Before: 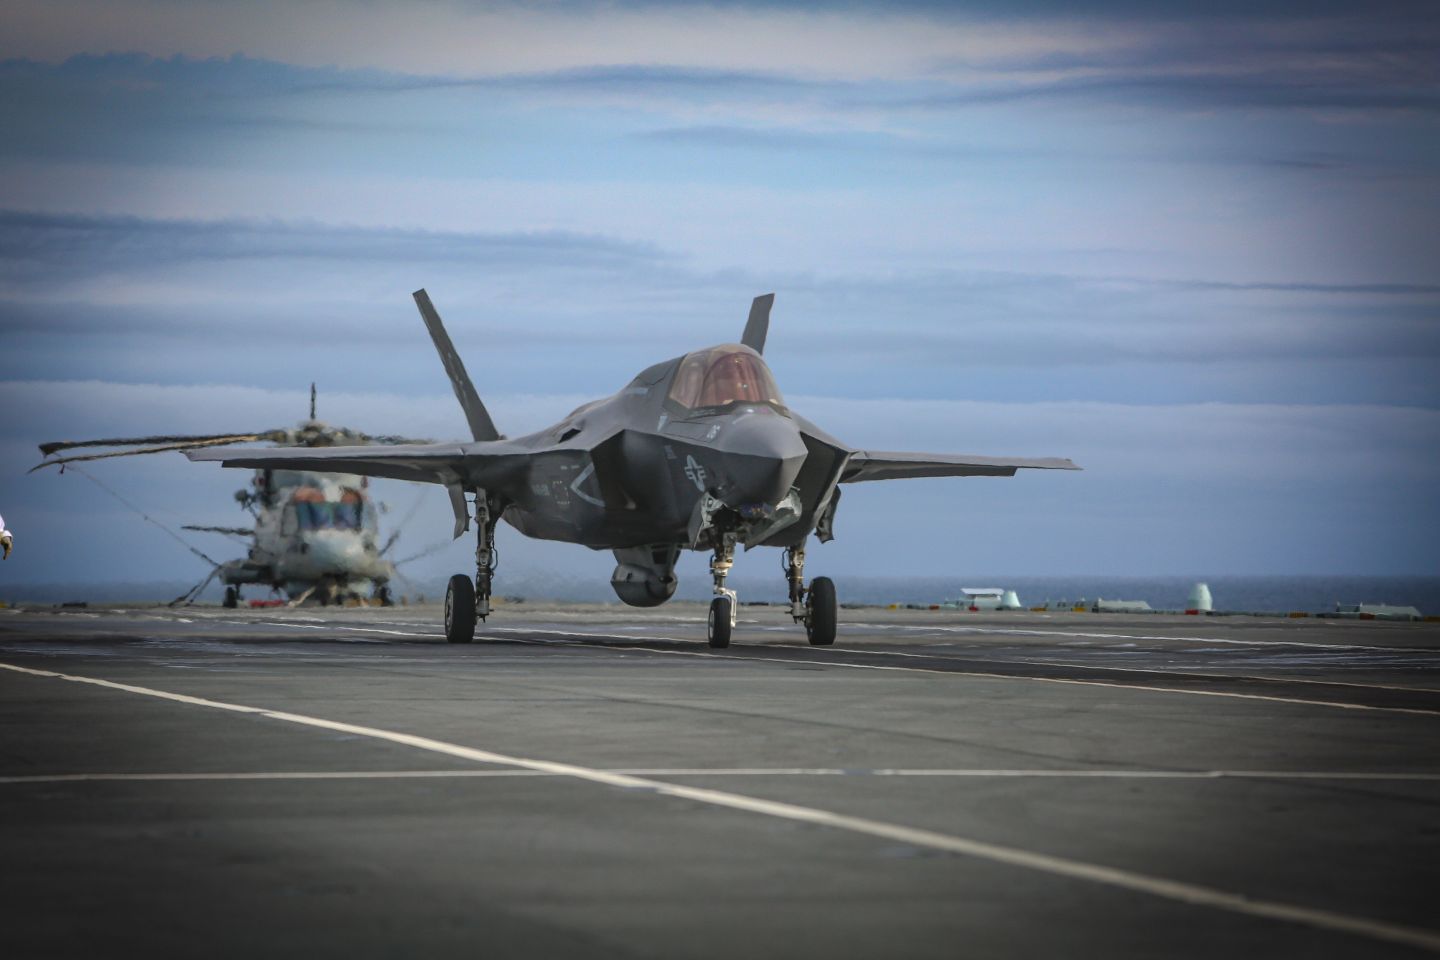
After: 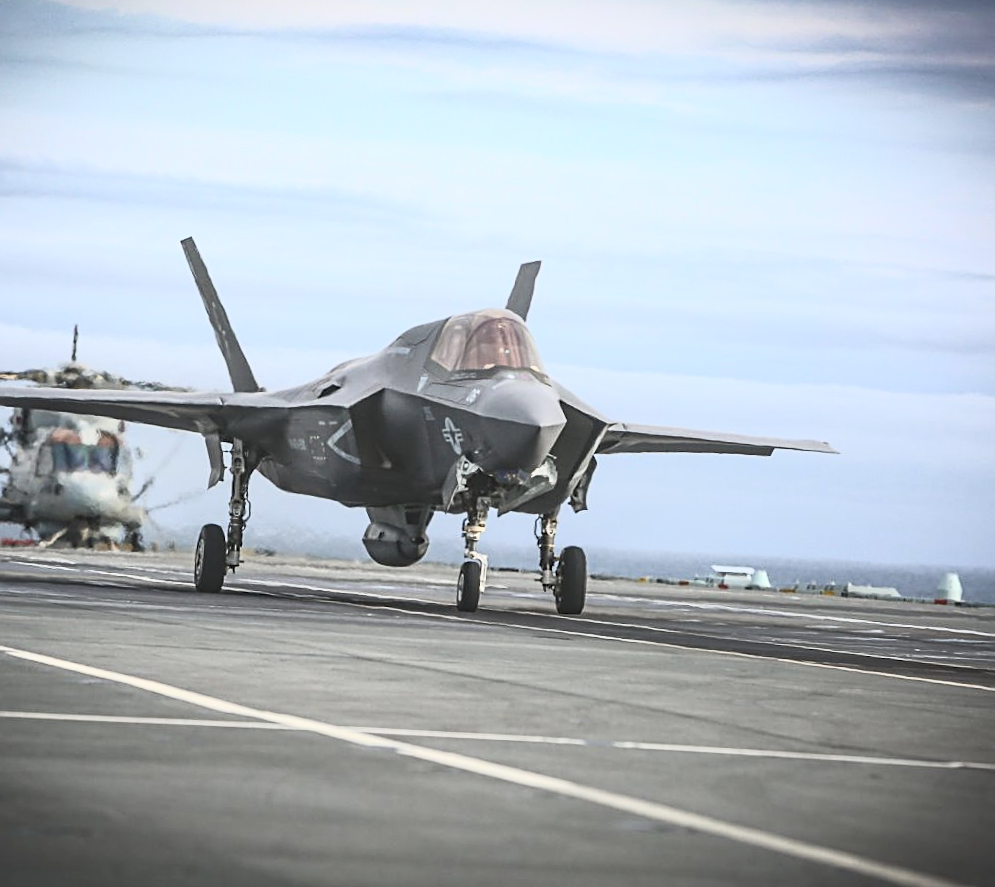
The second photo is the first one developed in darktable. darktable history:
tone equalizer: on, module defaults
sharpen: on, module defaults
local contrast: mode bilateral grid, contrast 99, coarseness 100, detail 89%, midtone range 0.2
contrast brightness saturation: contrast 0.448, brightness 0.558, saturation -0.203
crop and rotate: angle -3.15°, left 14.233%, top 0.035%, right 11.017%, bottom 0.039%
